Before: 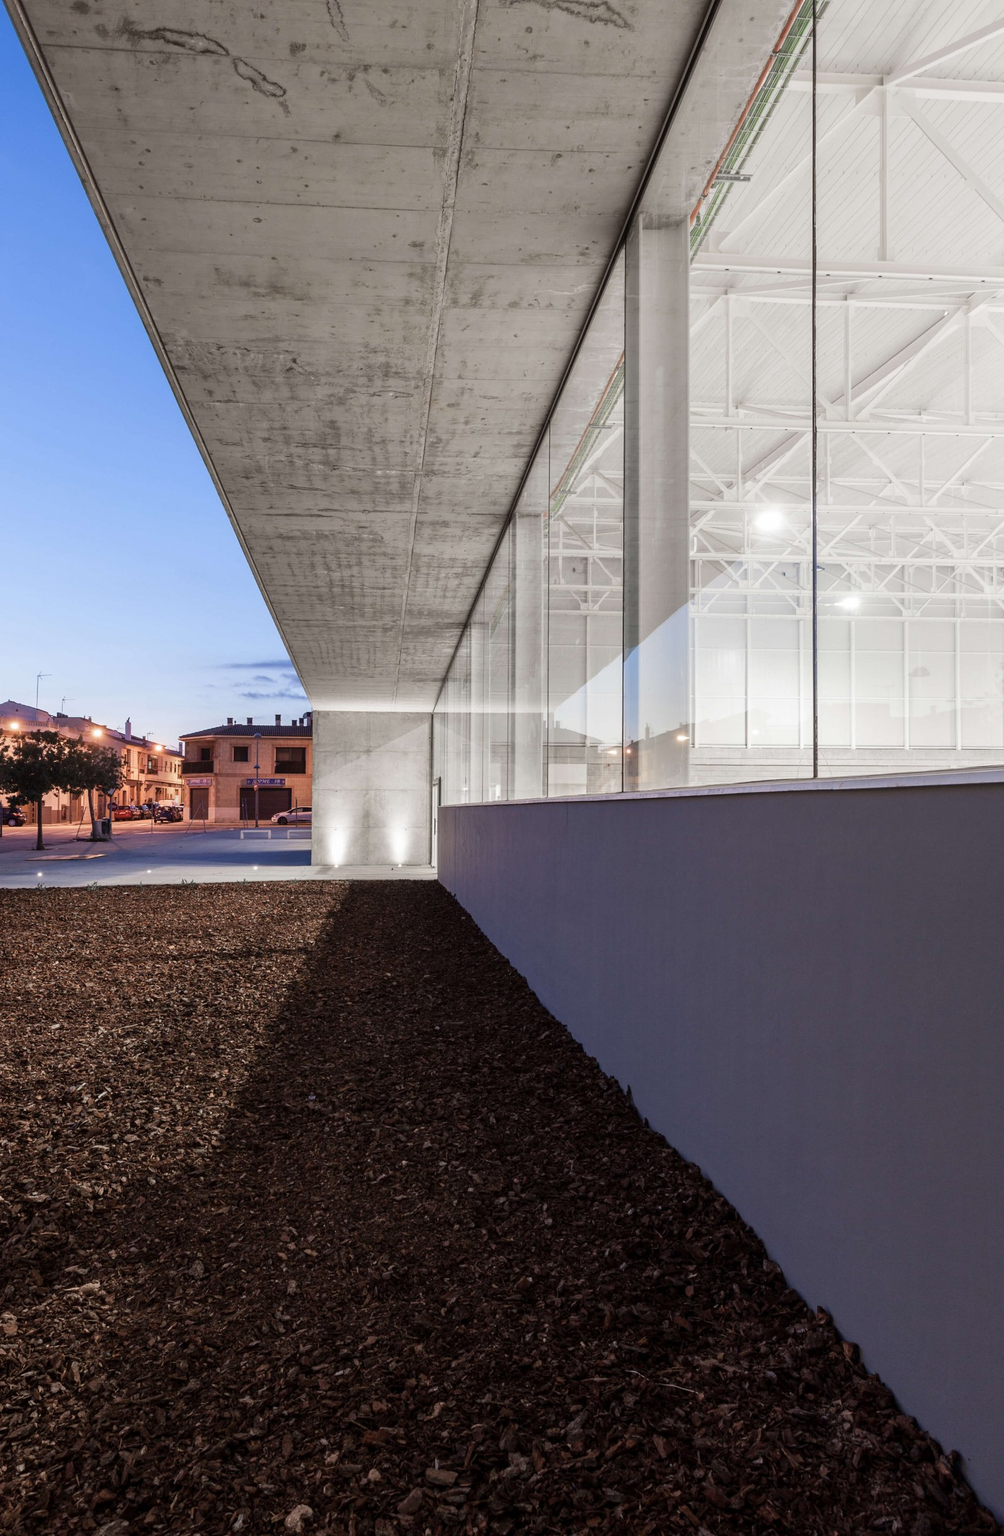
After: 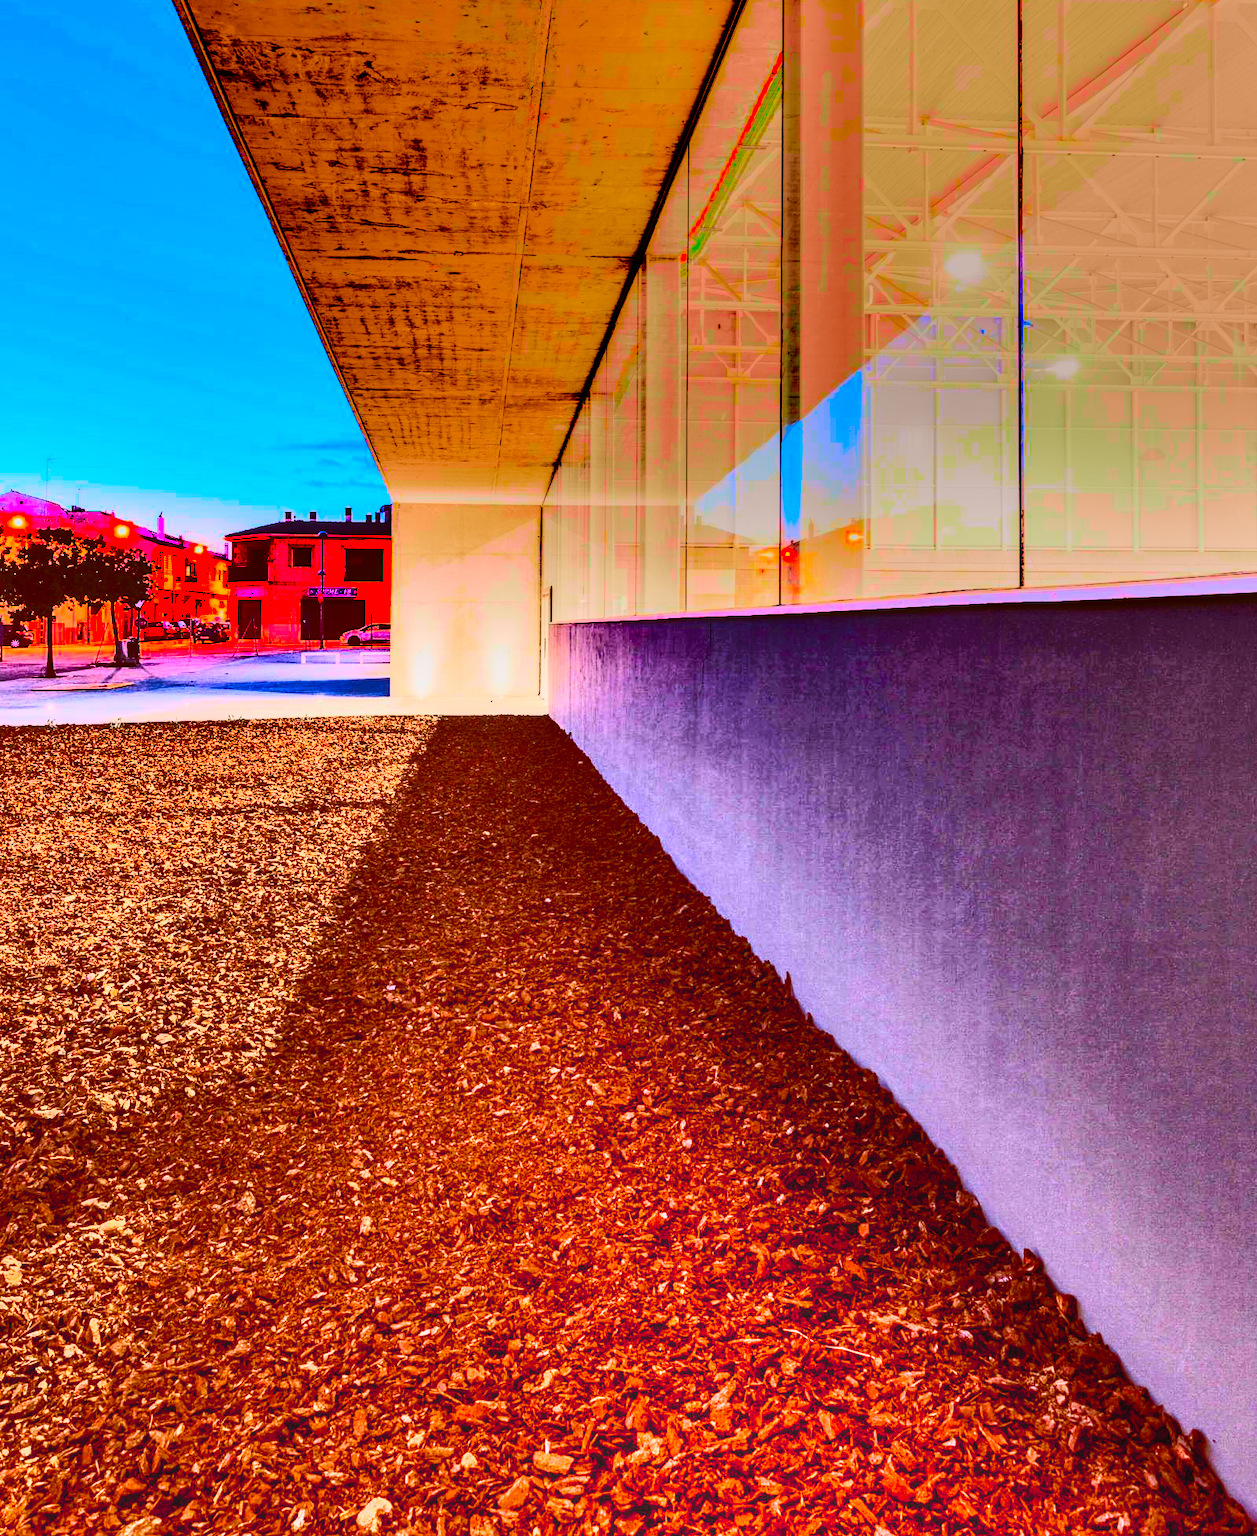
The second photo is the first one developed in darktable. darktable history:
levels: mode automatic, levels [0.026, 0.507, 0.987]
color balance rgb: global offset › chroma 0.392%, global offset › hue 31.98°, perceptual saturation grading › global saturation 19.262%
exposure: black level correction 0, exposure 1.452 EV, compensate highlight preservation false
shadows and highlights: radius 123.7, shadows 98.65, white point adjustment -3.13, highlights -98.06, soften with gaussian
crop and rotate: top 20.145%
contrast brightness saturation: contrast 0.99, brightness 0.987, saturation 0.988
local contrast: on, module defaults
